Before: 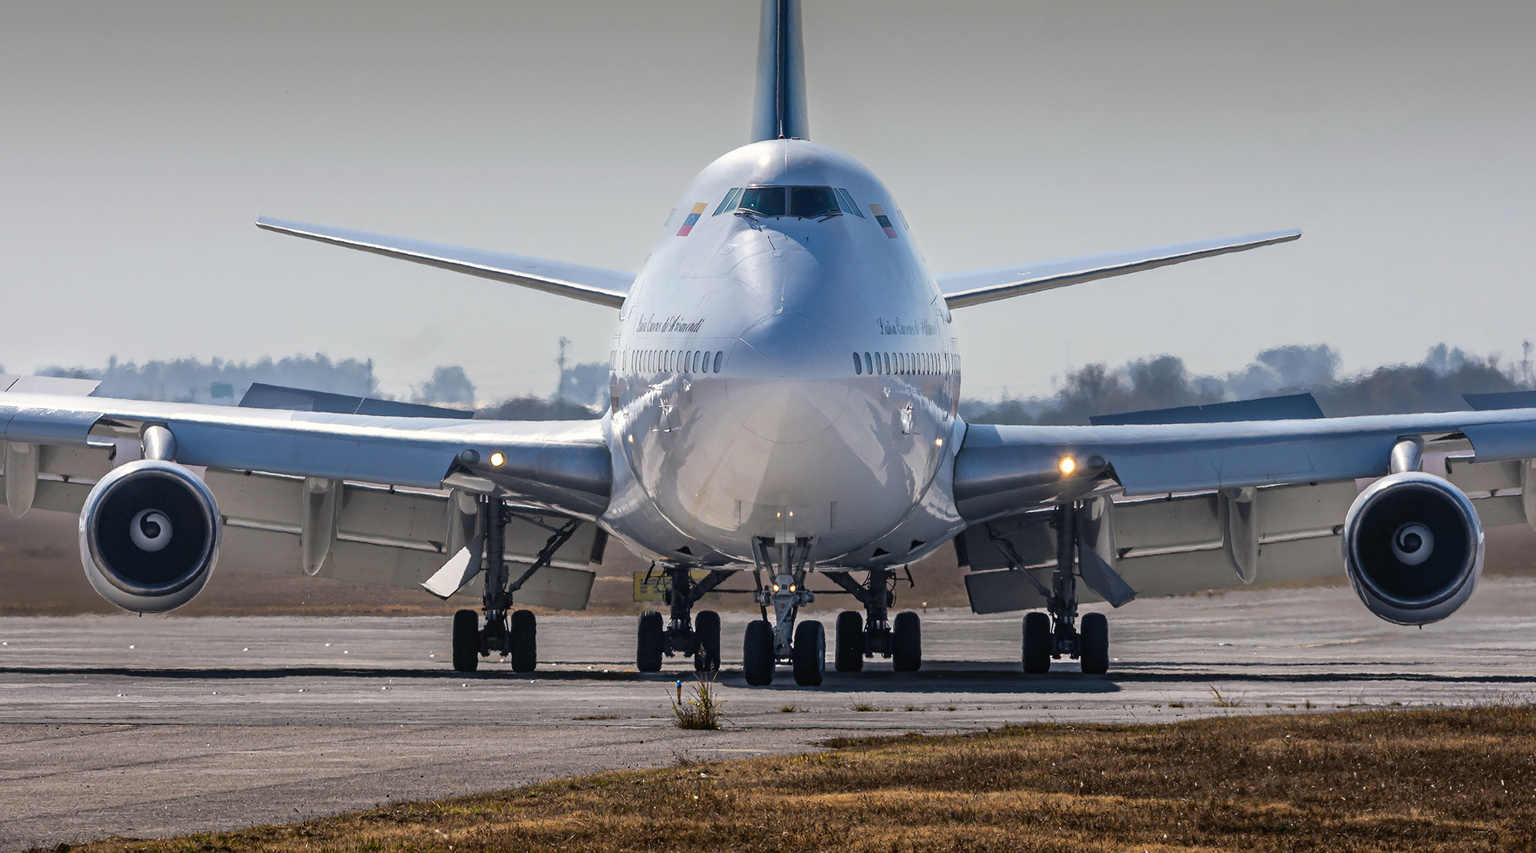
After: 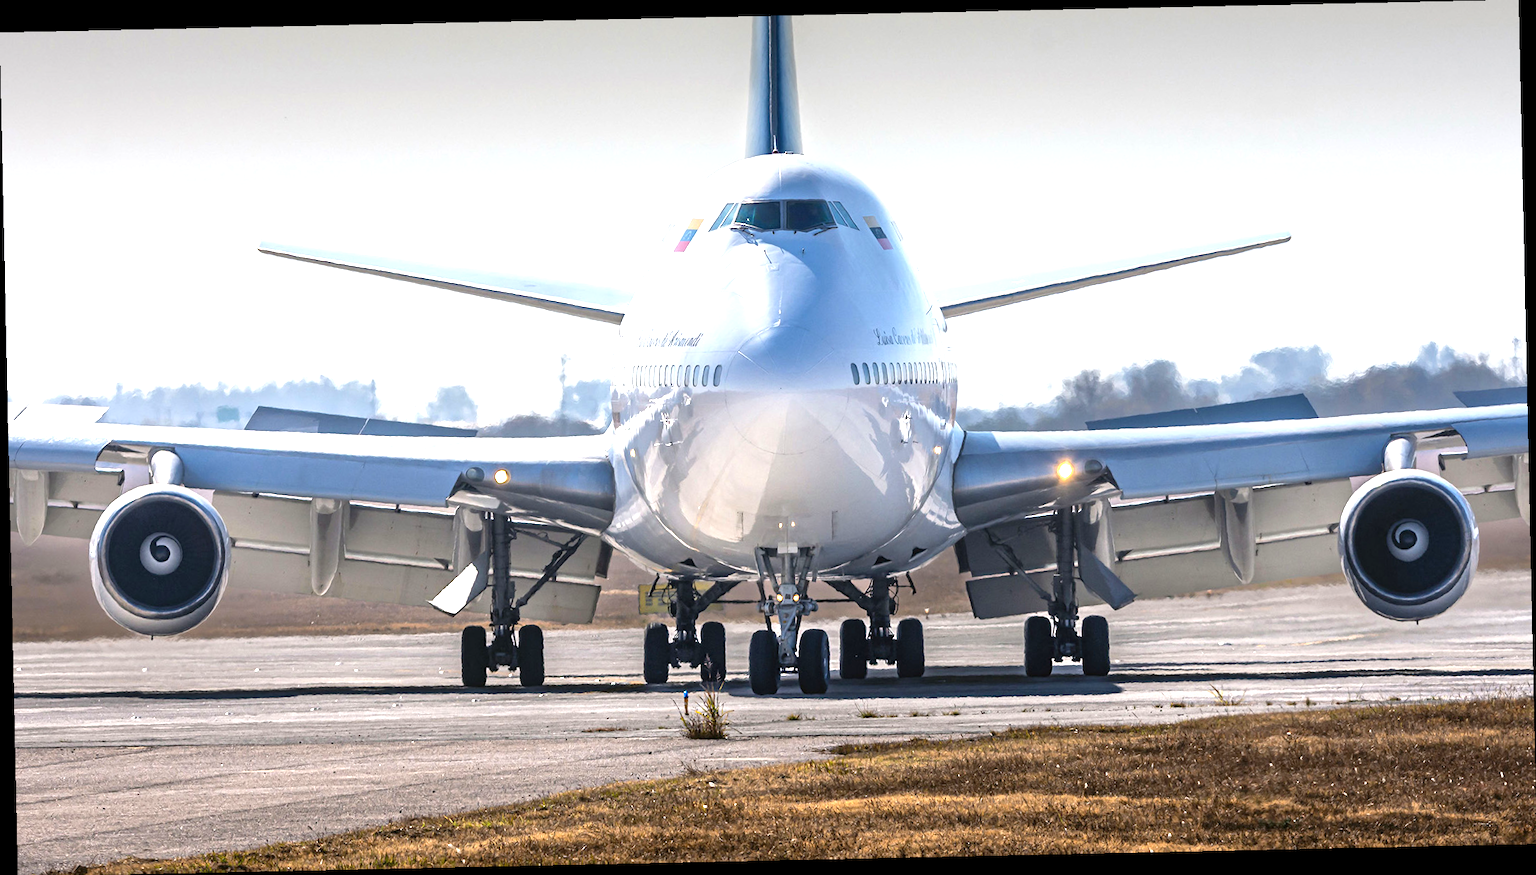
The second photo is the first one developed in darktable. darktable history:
exposure: exposure 1.15 EV, compensate highlight preservation false
rotate and perspective: rotation -1.24°, automatic cropping off
